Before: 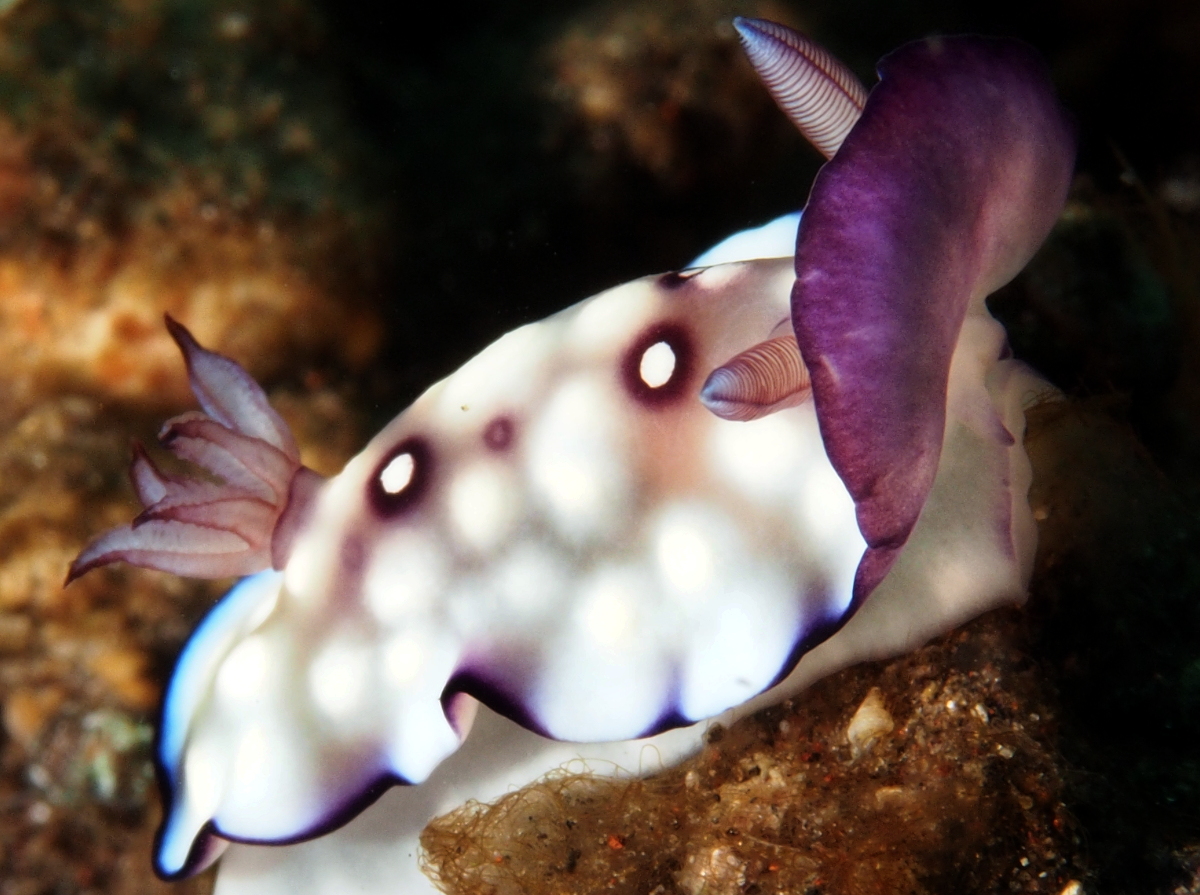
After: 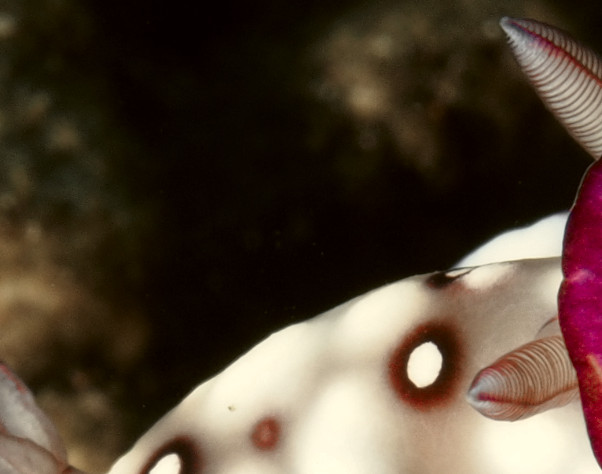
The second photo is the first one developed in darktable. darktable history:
crop: left 19.454%, right 30.344%, bottom 47.032%
color zones: curves: ch1 [(0, 0.831) (0.08, 0.771) (0.157, 0.268) (0.241, 0.207) (0.562, -0.005) (0.714, -0.013) (0.876, 0.01) (1, 0.831)]
color correction: highlights a* 0.102, highlights b* 29.02, shadows a* -0.17, shadows b* 21.38
